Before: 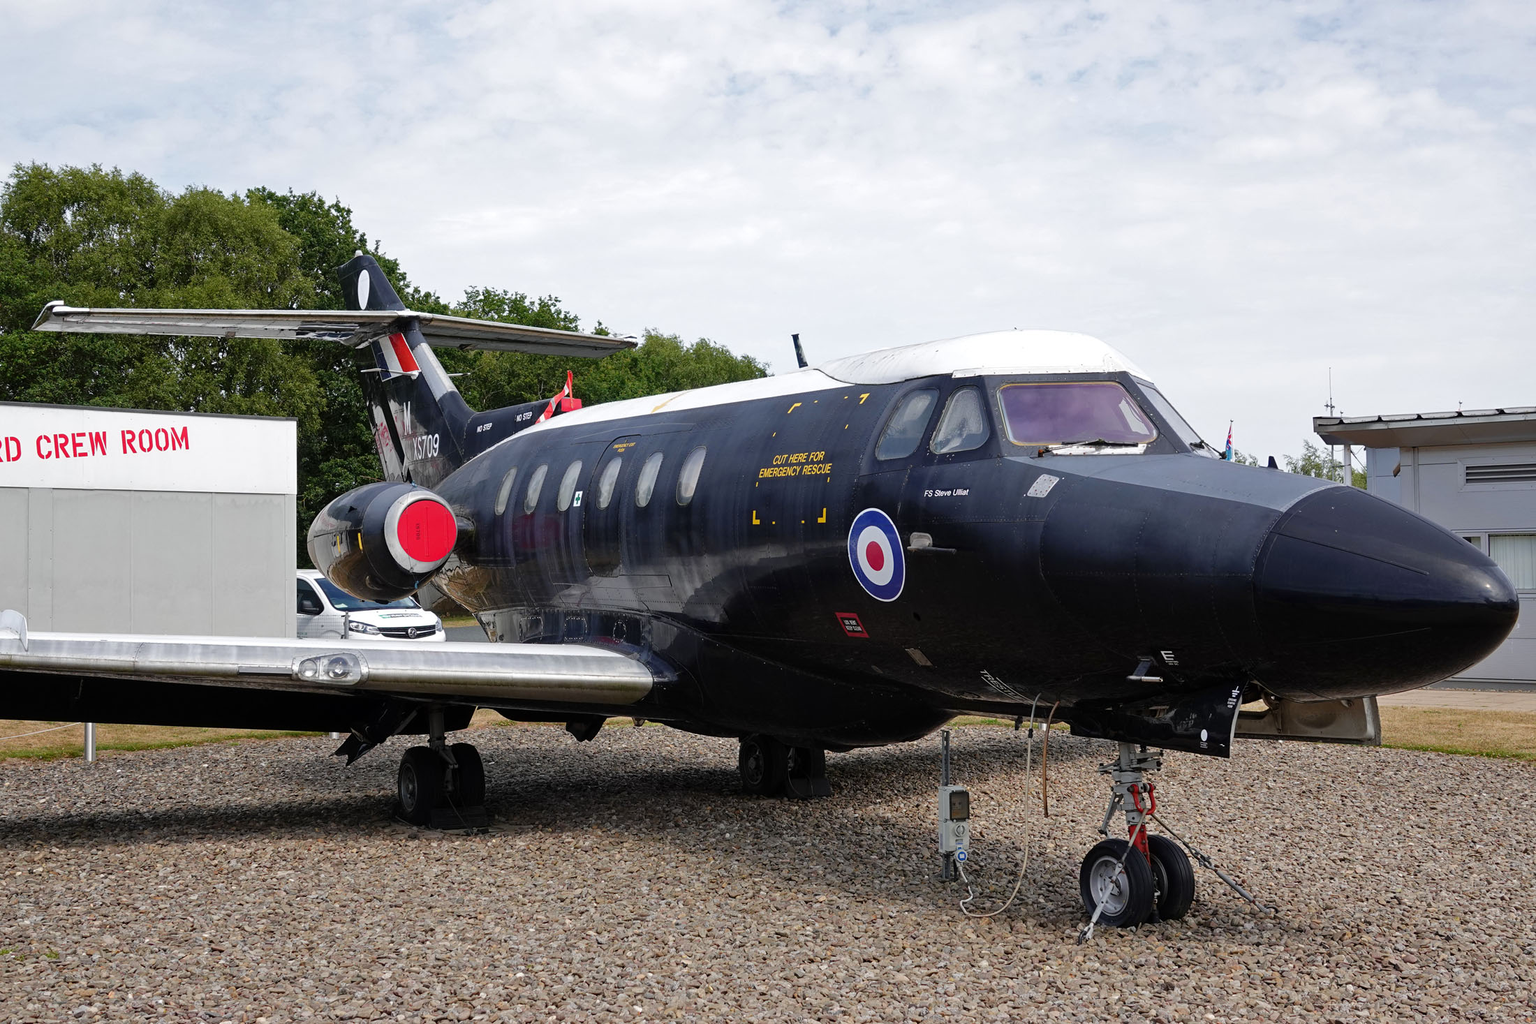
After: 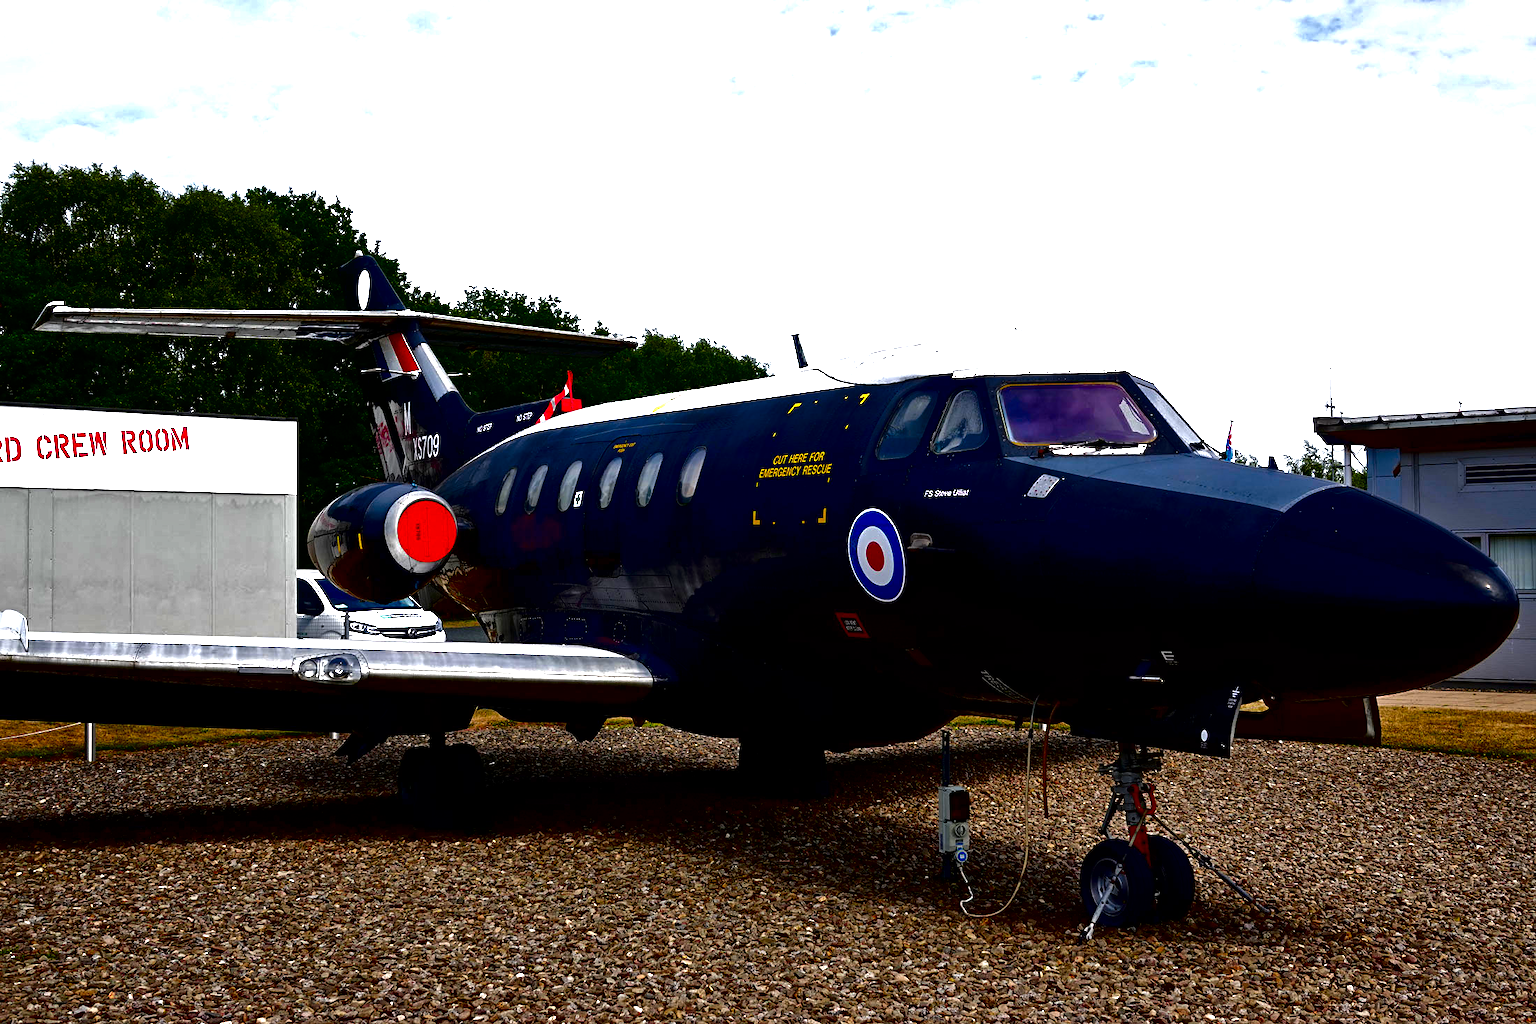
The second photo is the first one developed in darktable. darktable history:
local contrast: mode bilateral grid, contrast 100, coarseness 100, detail 165%, midtone range 0.2
contrast brightness saturation: brightness -1, saturation 1
tone equalizer: -8 EV -0.75 EV, -7 EV -0.7 EV, -6 EV -0.6 EV, -5 EV -0.4 EV, -3 EV 0.4 EV, -2 EV 0.6 EV, -1 EV 0.7 EV, +0 EV 0.75 EV, edges refinement/feathering 500, mask exposure compensation -1.57 EV, preserve details no
